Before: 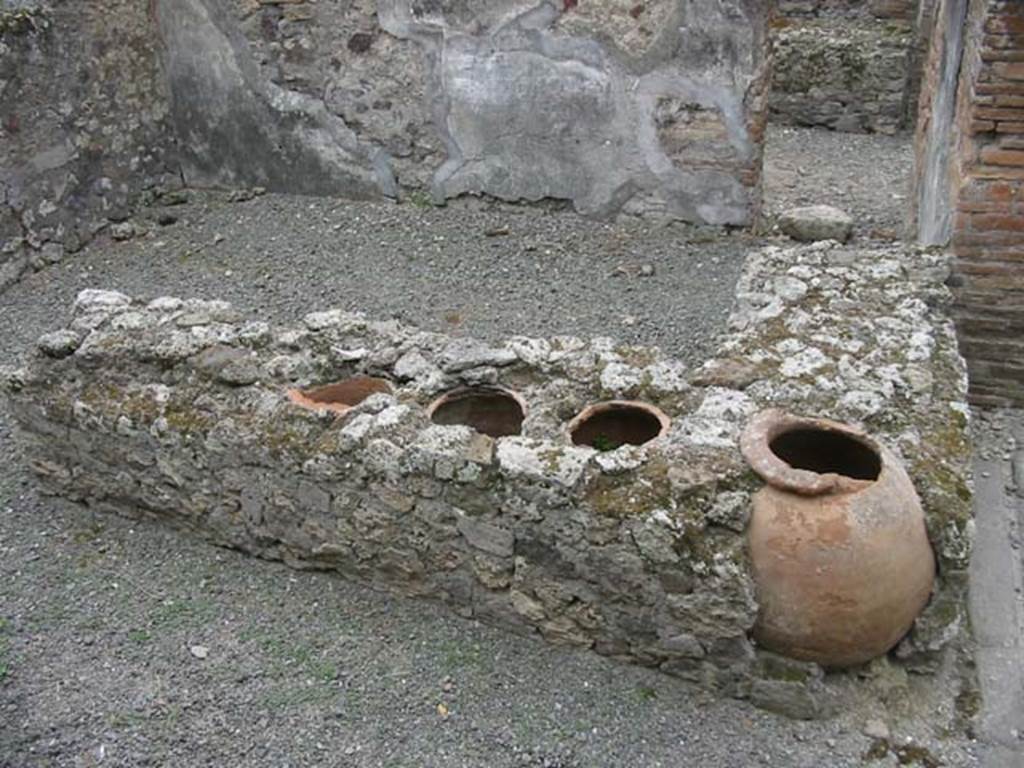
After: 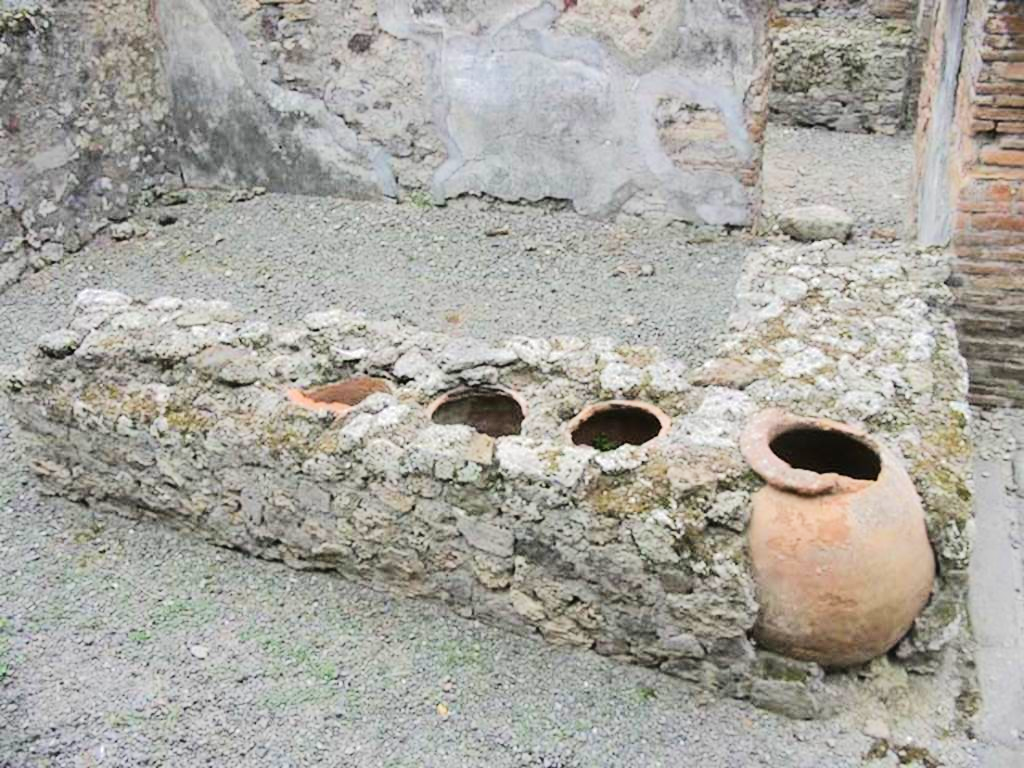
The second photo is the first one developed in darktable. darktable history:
tone equalizer: -7 EV 0.148 EV, -6 EV 0.604 EV, -5 EV 1.12 EV, -4 EV 1.3 EV, -3 EV 1.17 EV, -2 EV 0.6 EV, -1 EV 0.158 EV, edges refinement/feathering 500, mask exposure compensation -1.57 EV, preserve details no
